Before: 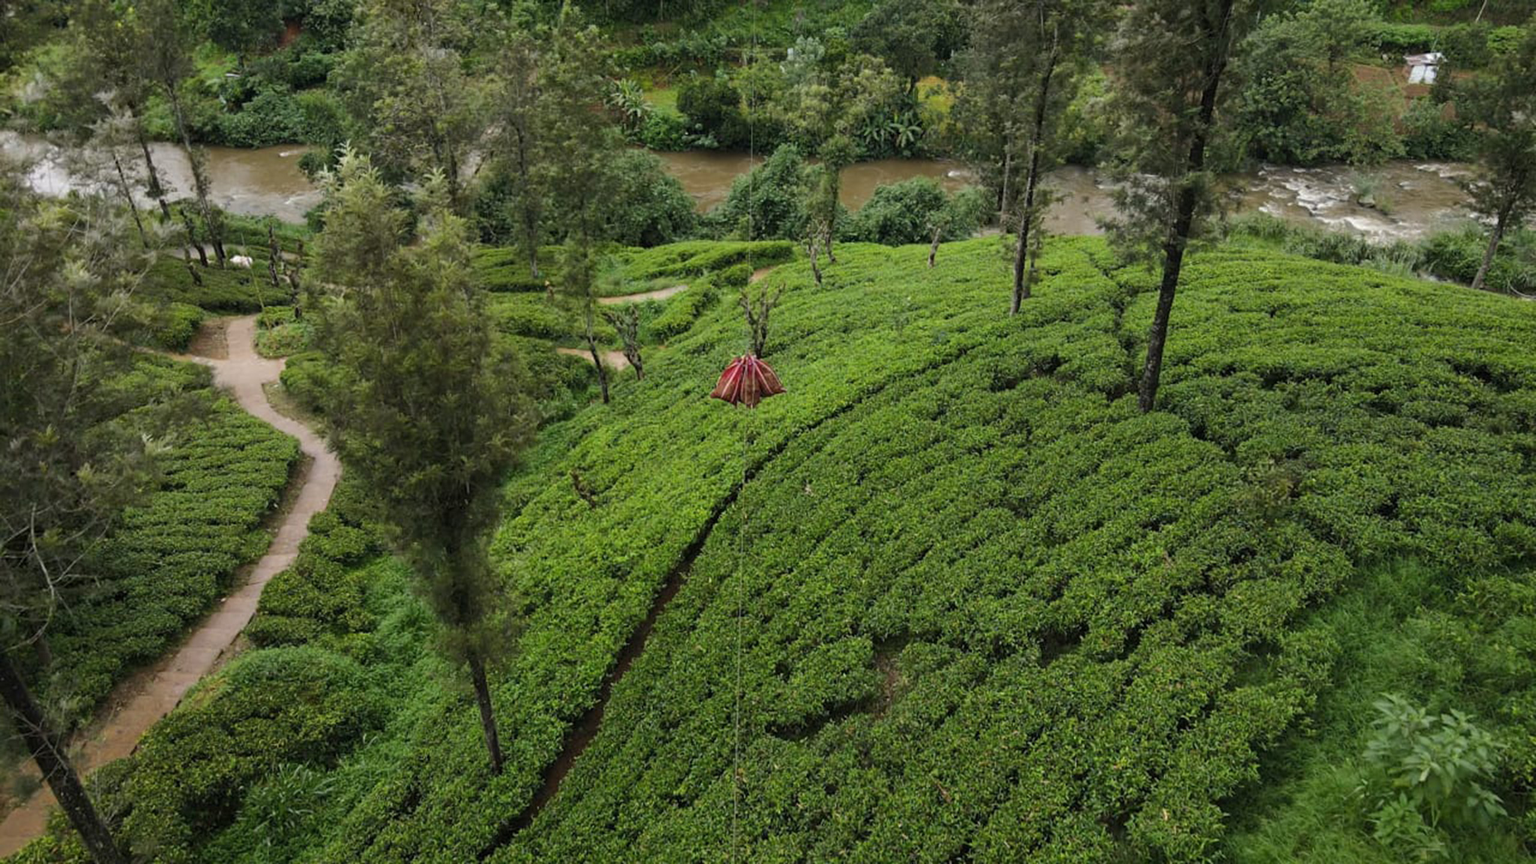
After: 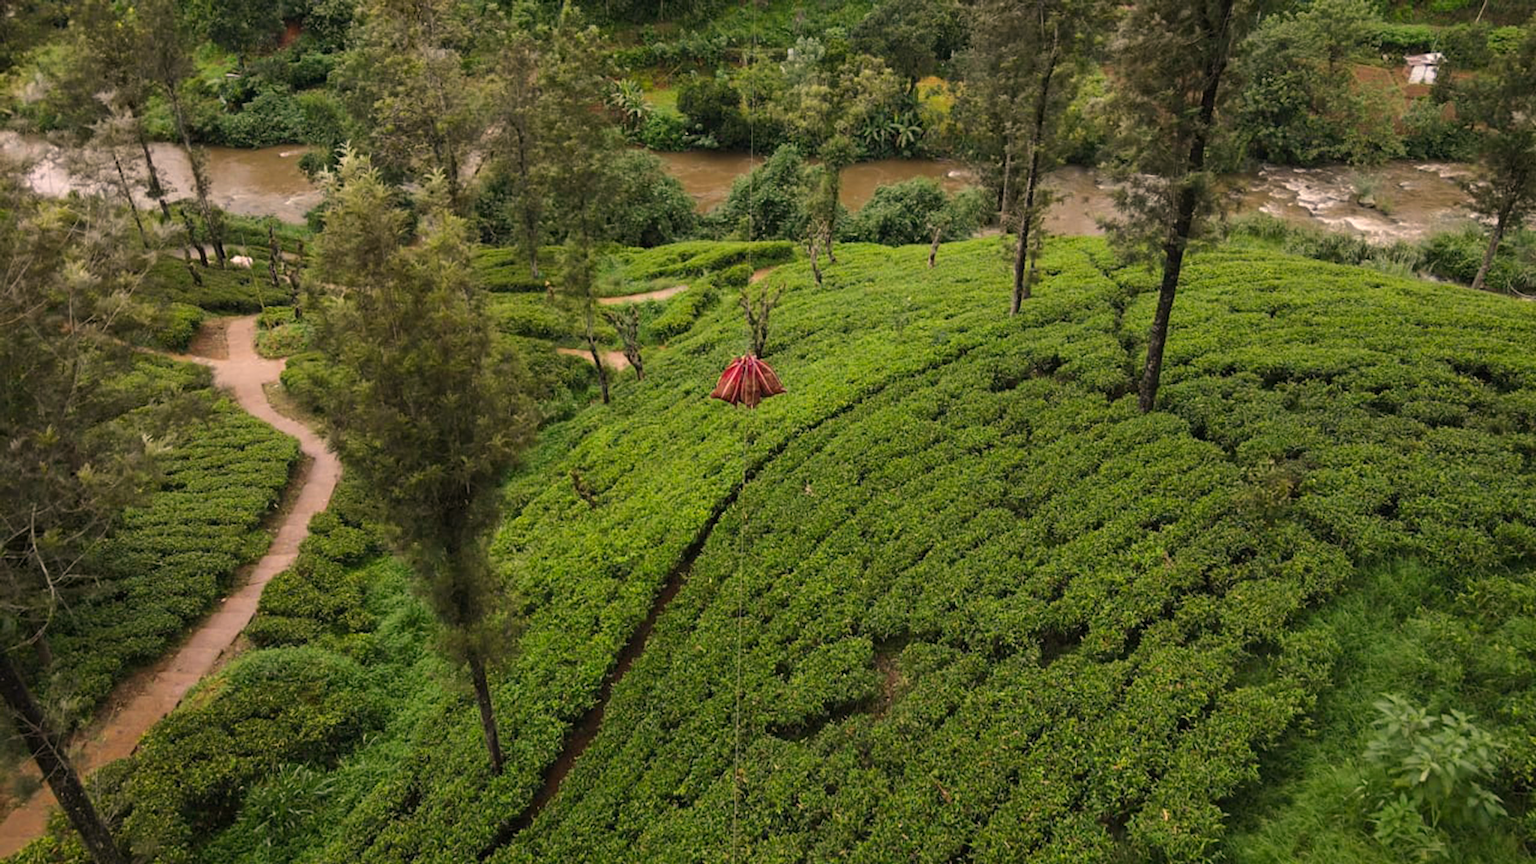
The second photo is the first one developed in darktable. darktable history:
white balance: red 1.127, blue 0.943
color correction: saturation 1.1
